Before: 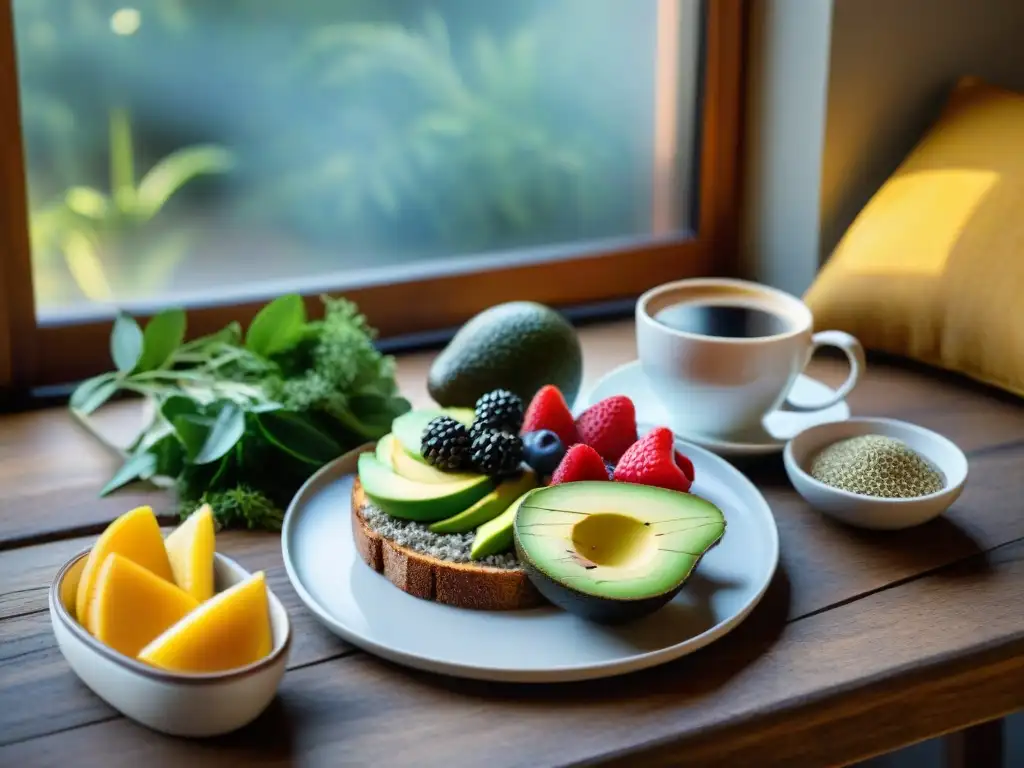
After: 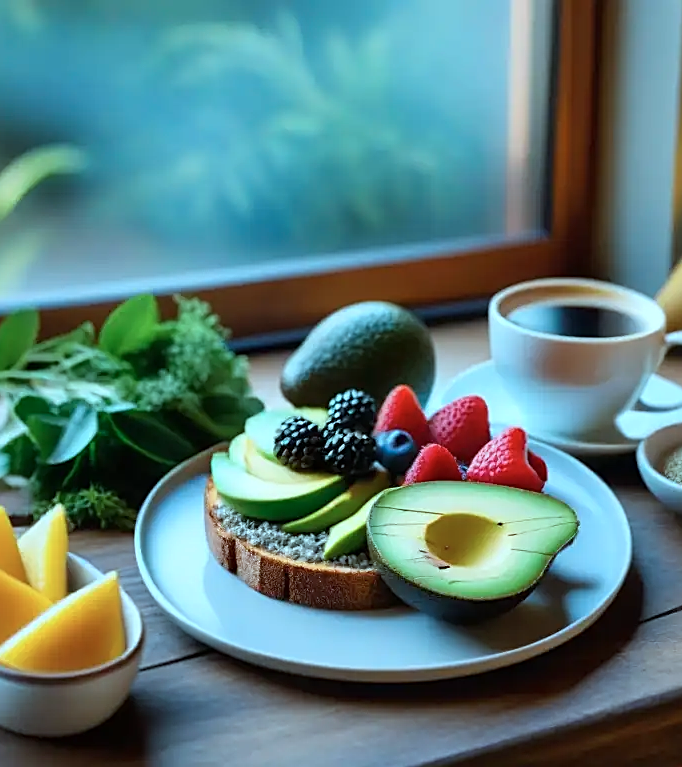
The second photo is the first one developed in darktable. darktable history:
color correction: highlights a* -11.95, highlights b* -15.57
crop and rotate: left 14.368%, right 18.955%
sharpen: on, module defaults
